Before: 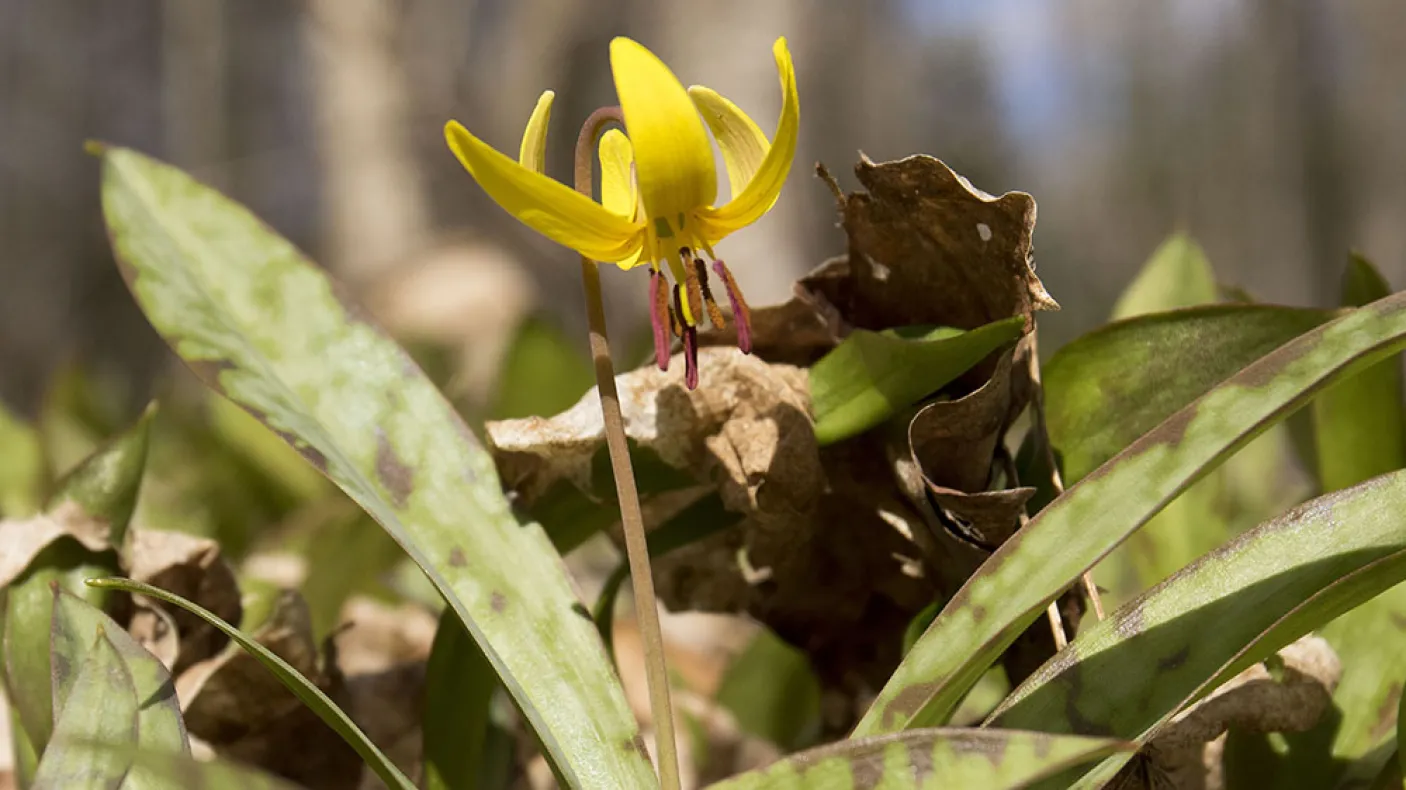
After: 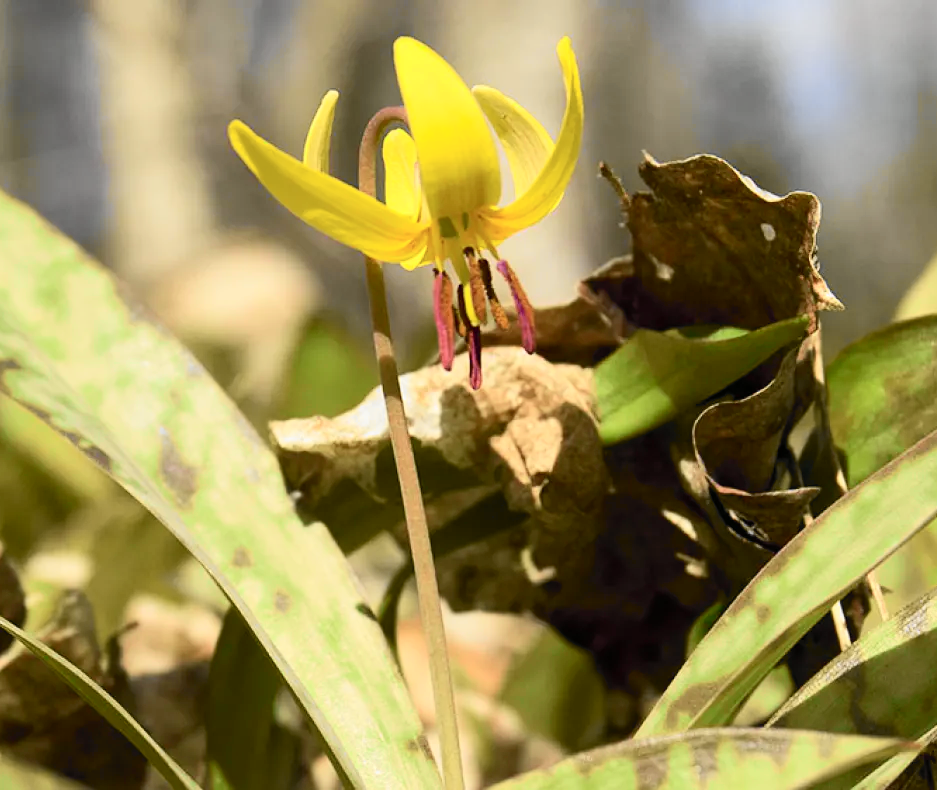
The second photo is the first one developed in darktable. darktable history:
crop: left 15.419%, right 17.914%
tone curve: curves: ch0 [(0, 0) (0.055, 0.057) (0.258, 0.307) (0.434, 0.543) (0.517, 0.657) (0.745, 0.874) (1, 1)]; ch1 [(0, 0) (0.346, 0.307) (0.418, 0.383) (0.46, 0.439) (0.482, 0.493) (0.502, 0.497) (0.517, 0.506) (0.55, 0.561) (0.588, 0.61) (0.646, 0.688) (1, 1)]; ch2 [(0, 0) (0.346, 0.34) (0.431, 0.45) (0.485, 0.499) (0.5, 0.503) (0.527, 0.508) (0.545, 0.562) (0.679, 0.706) (1, 1)], color space Lab, independent channels, preserve colors none
